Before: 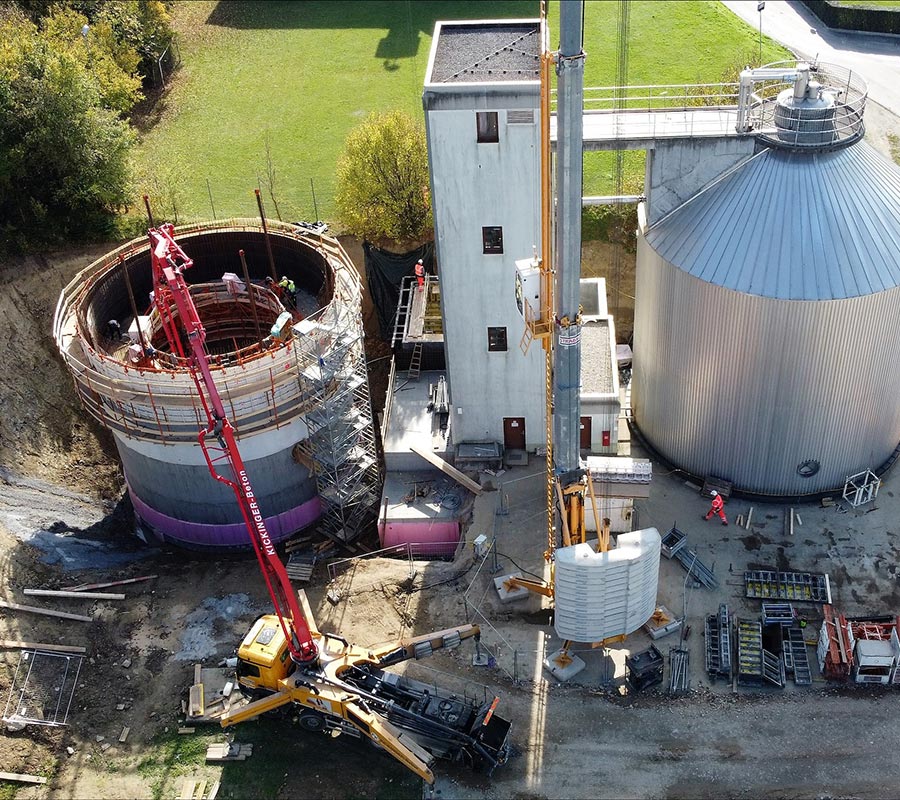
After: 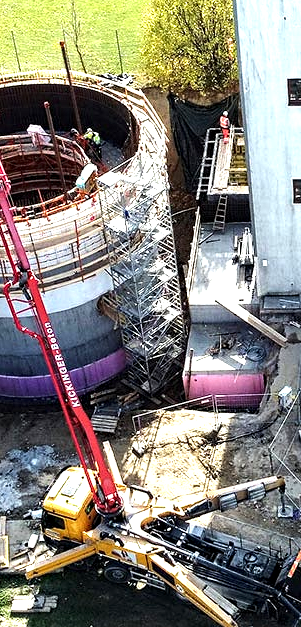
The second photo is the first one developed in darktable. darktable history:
crop and rotate: left 21.77%, top 18.528%, right 44.676%, bottom 2.997%
exposure: exposure 0.781 EV, compensate highlight preservation false
tone equalizer: -8 EV -0.417 EV, -7 EV -0.389 EV, -6 EV -0.333 EV, -5 EV -0.222 EV, -3 EV 0.222 EV, -2 EV 0.333 EV, -1 EV 0.389 EV, +0 EV 0.417 EV, edges refinement/feathering 500, mask exposure compensation -1.57 EV, preserve details no
contrast equalizer: octaves 7, y [[0.502, 0.517, 0.543, 0.576, 0.611, 0.631], [0.5 ×6], [0.5 ×6], [0 ×6], [0 ×6]]
white balance: red 0.978, blue 0.999
